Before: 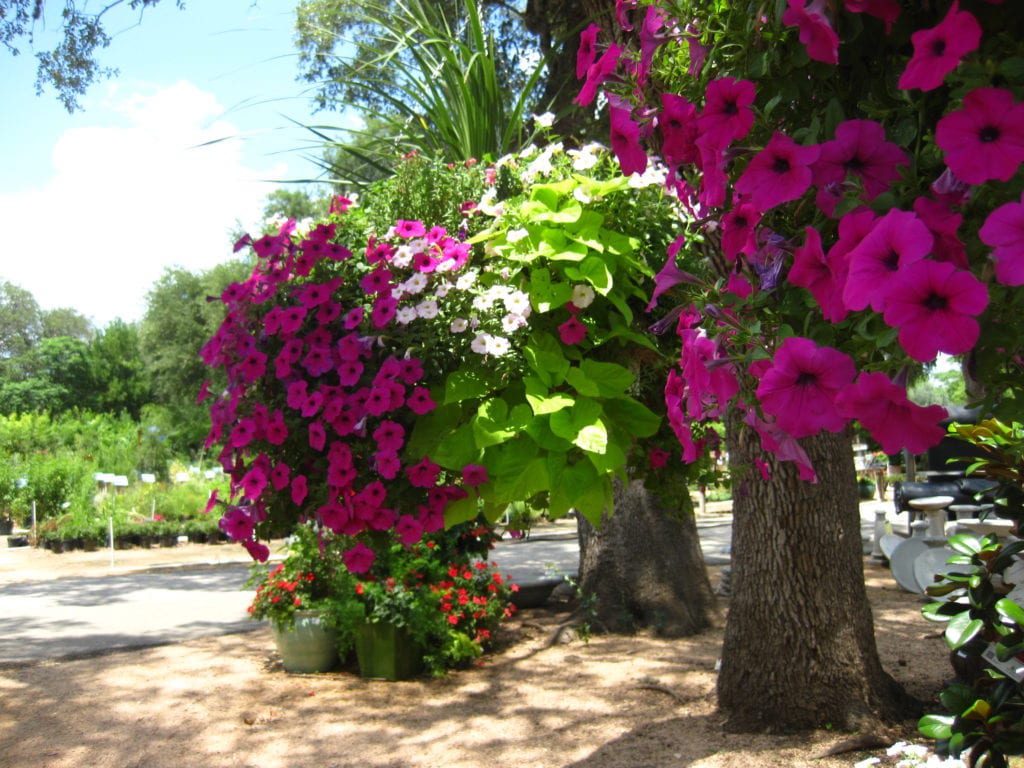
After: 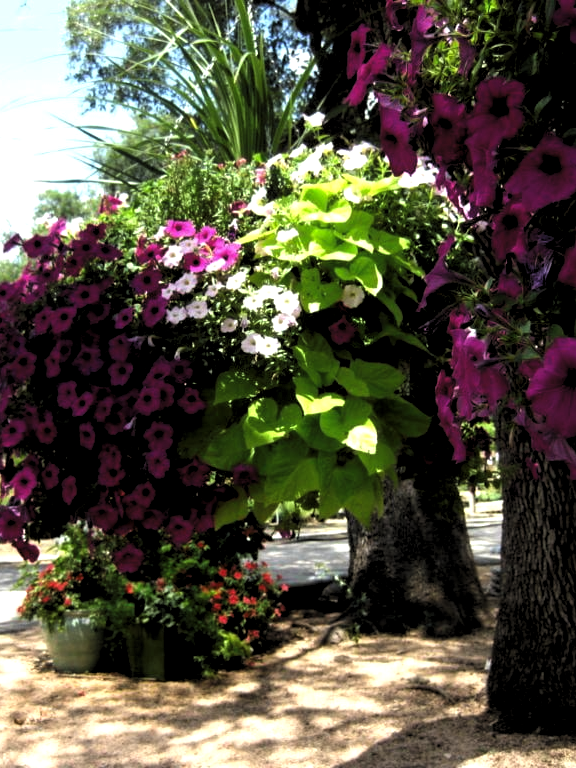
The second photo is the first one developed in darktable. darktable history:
crop and rotate: left 22.516%, right 21.234%
levels: levels [0.182, 0.542, 0.902]
